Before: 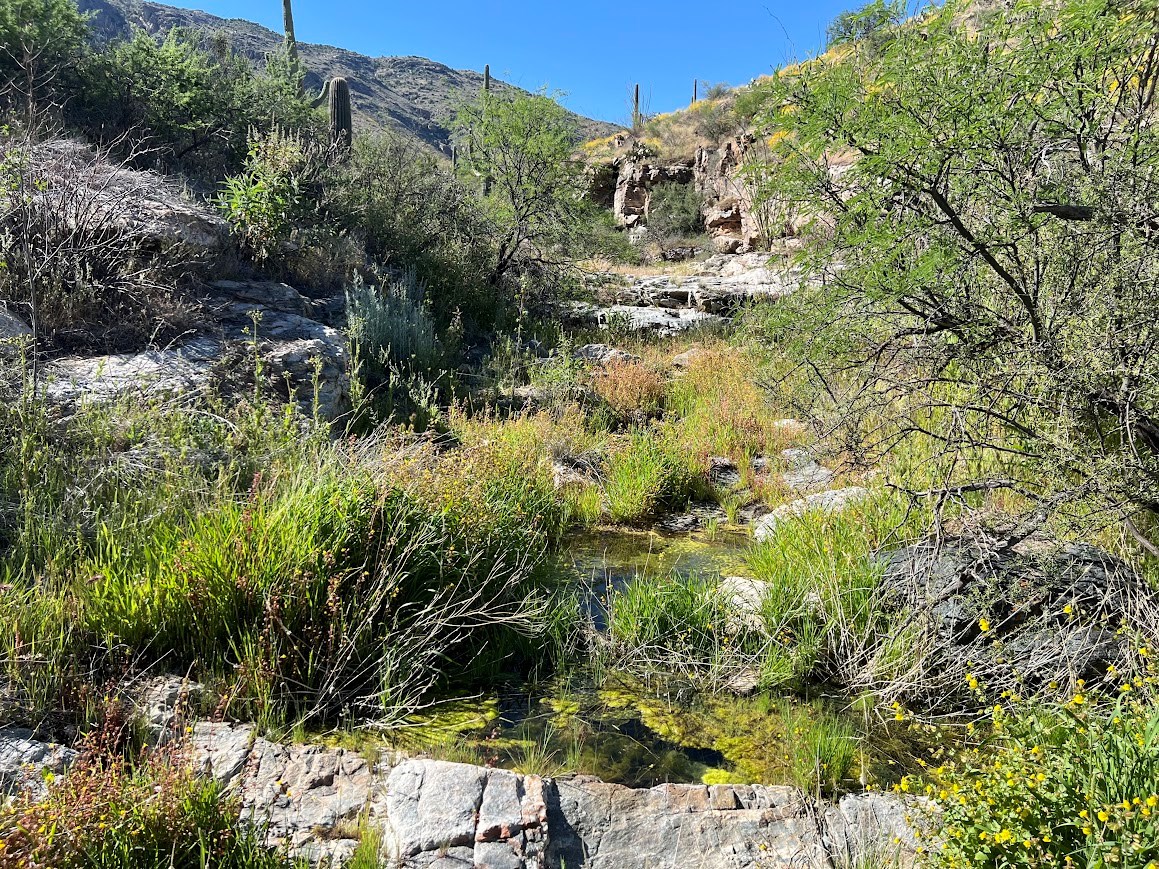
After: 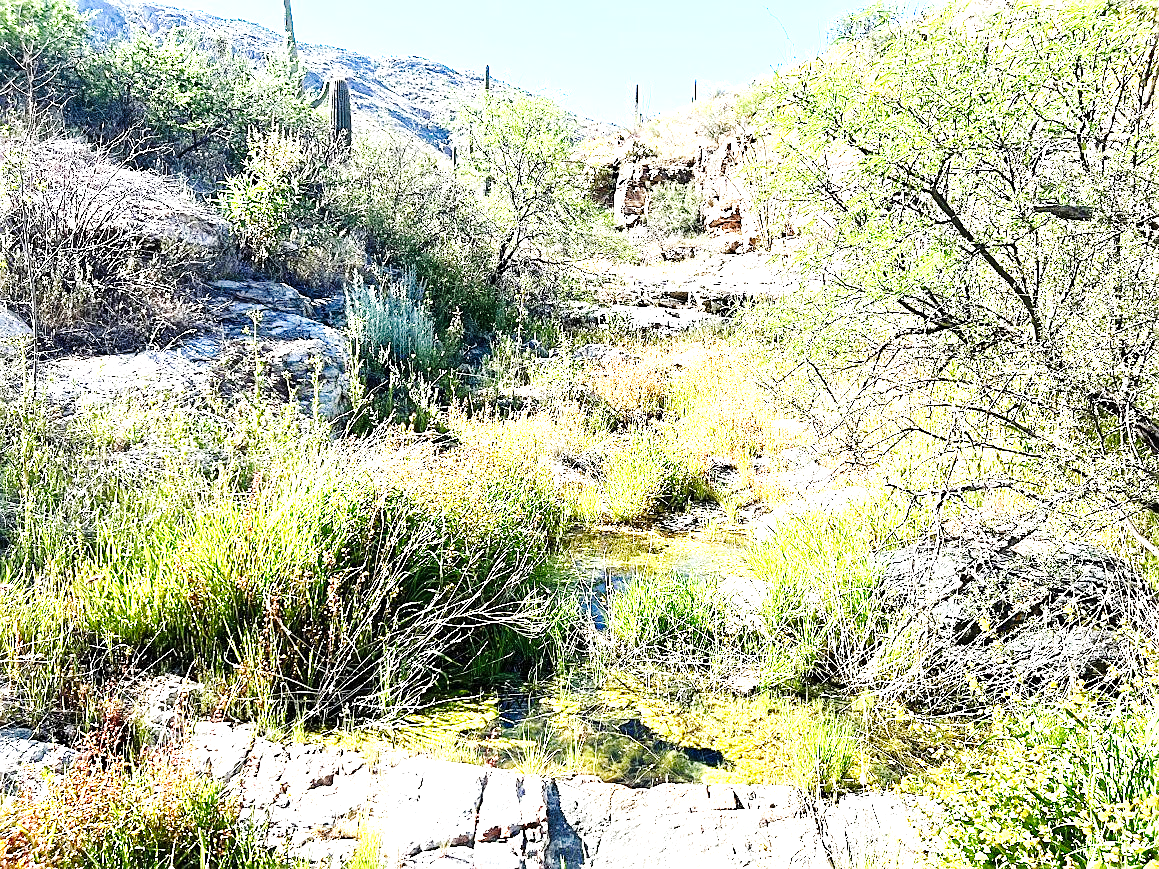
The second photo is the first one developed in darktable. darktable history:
exposure: exposure 2.207 EV, compensate highlight preservation false
base curve: curves: ch0 [(0, 0) (0.036, 0.025) (0.121, 0.166) (0.206, 0.329) (0.605, 0.79) (1, 1)], preserve colors none
sharpen: on, module defaults
